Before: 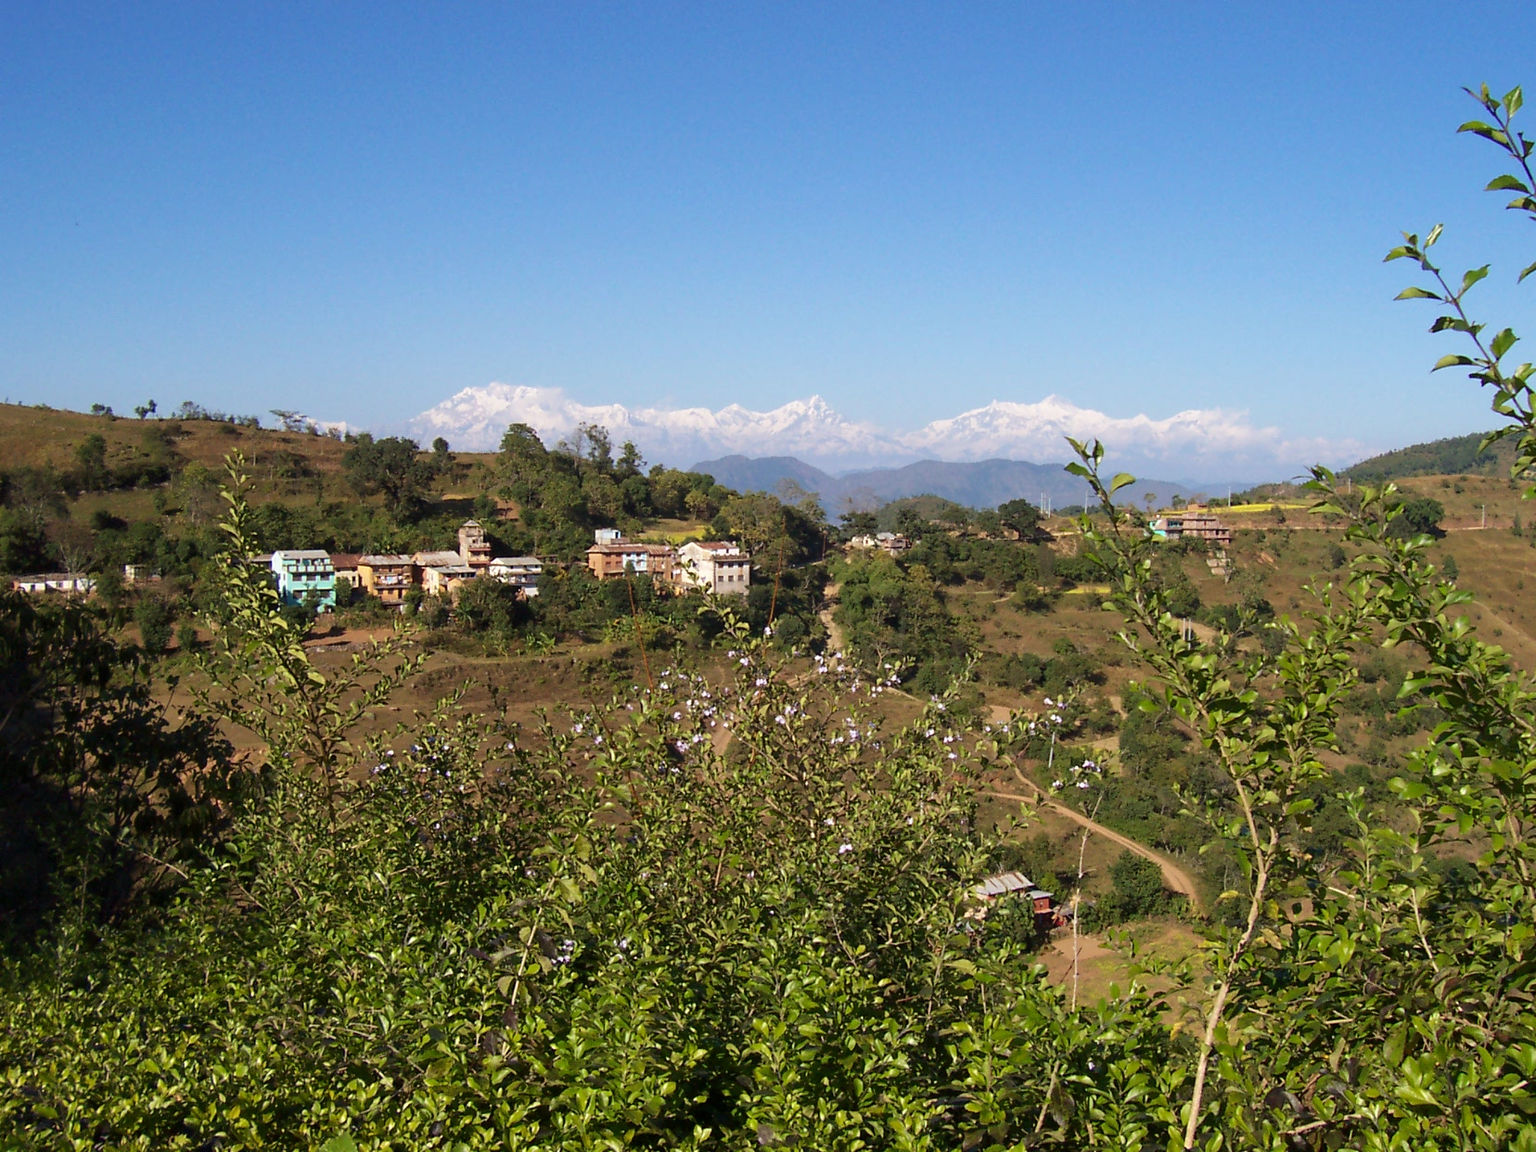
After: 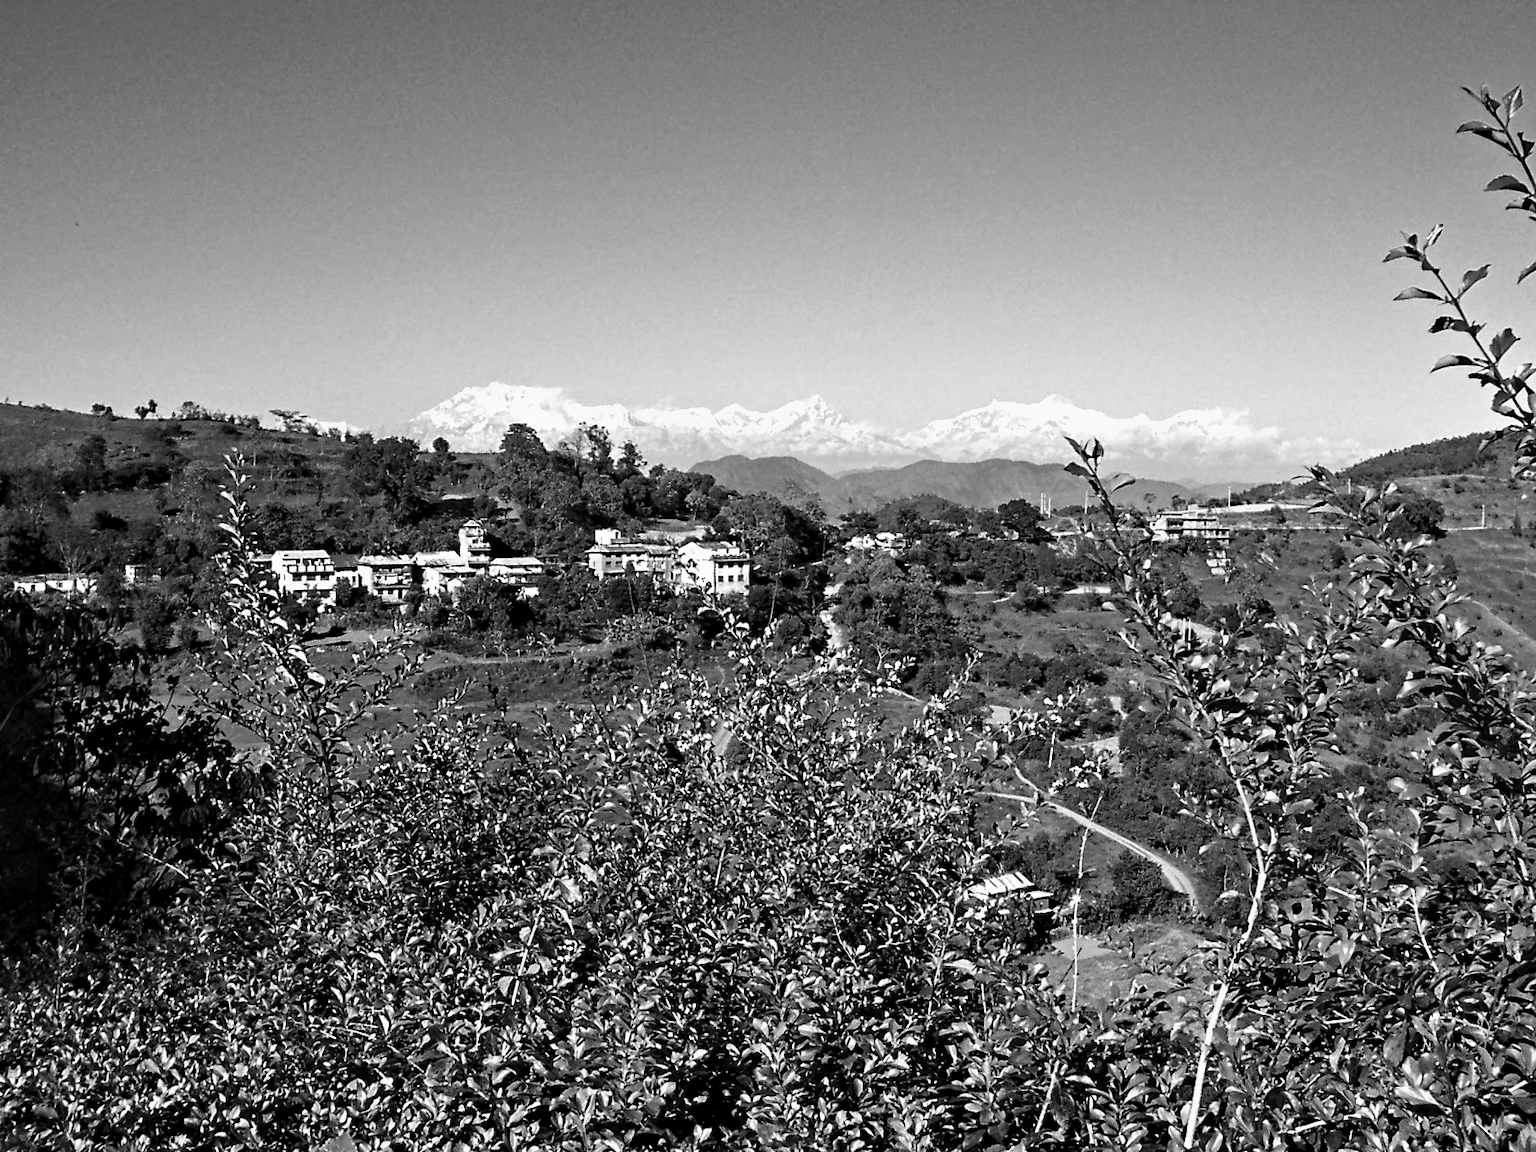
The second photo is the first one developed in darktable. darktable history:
monochrome: a -6.99, b 35.61, size 1.4
contrast equalizer: octaves 7, y [[0.506, 0.531, 0.562, 0.606, 0.638, 0.669], [0.5 ×6], [0.5 ×6], [0 ×6], [0 ×6]]
velvia: on, module defaults
tone equalizer: on, module defaults
color balance rgb: linear chroma grading › global chroma 9%, perceptual saturation grading › global saturation 36%, perceptual saturation grading › shadows 35%, perceptual brilliance grading › global brilliance 15%, perceptual brilliance grading › shadows -35%, global vibrance 15%
